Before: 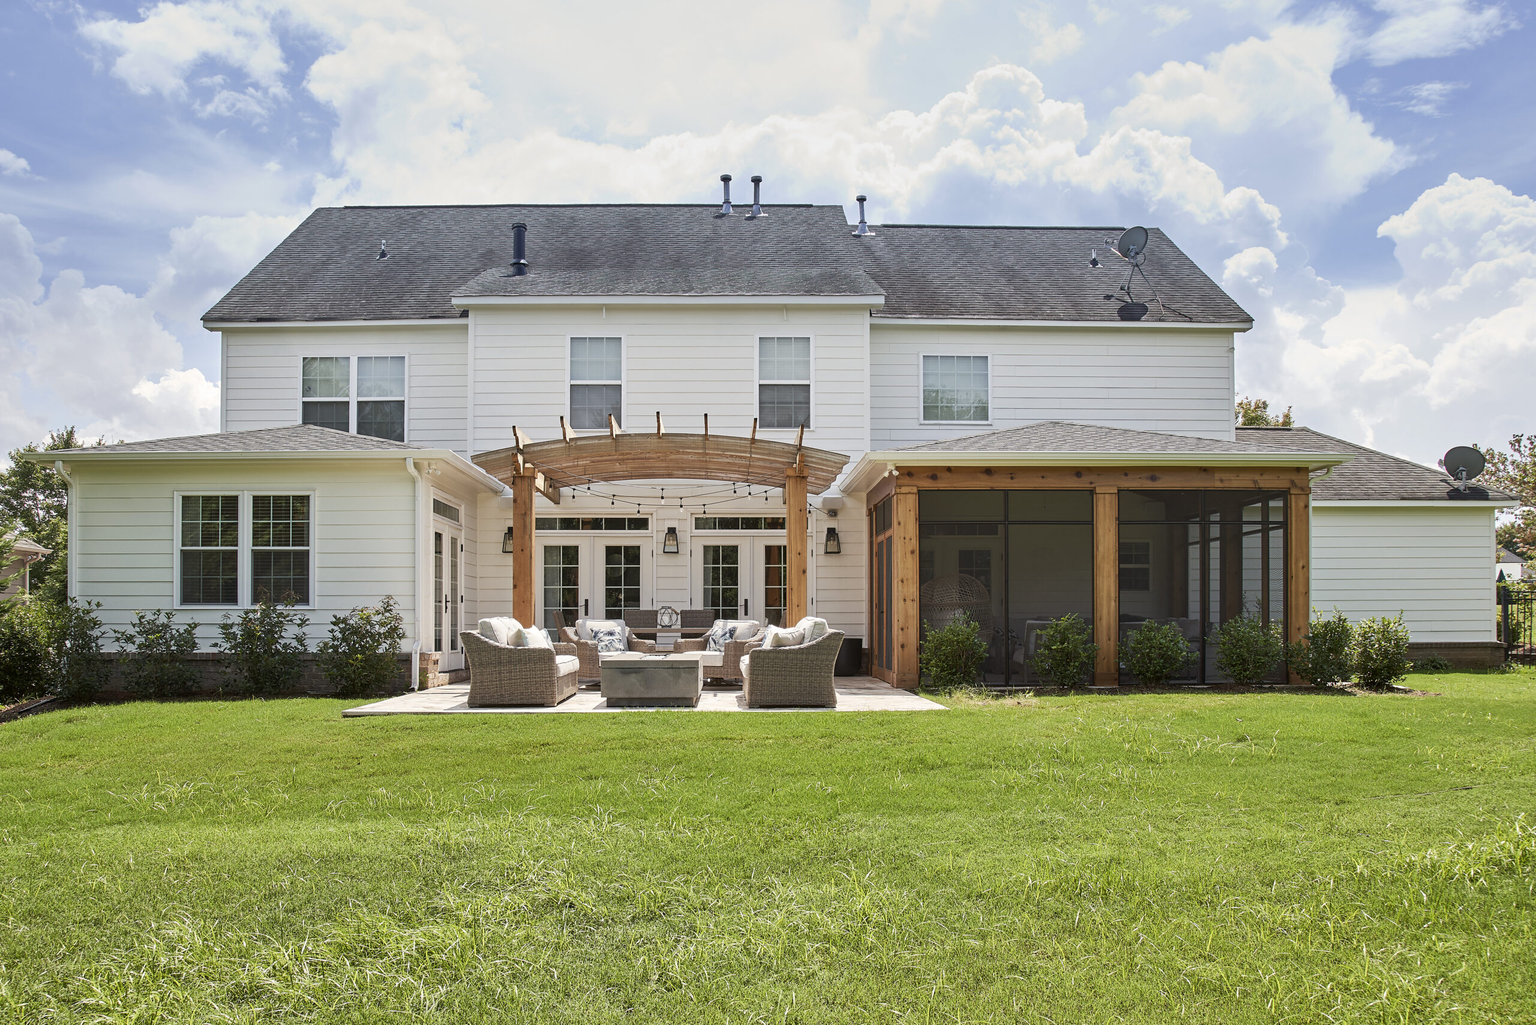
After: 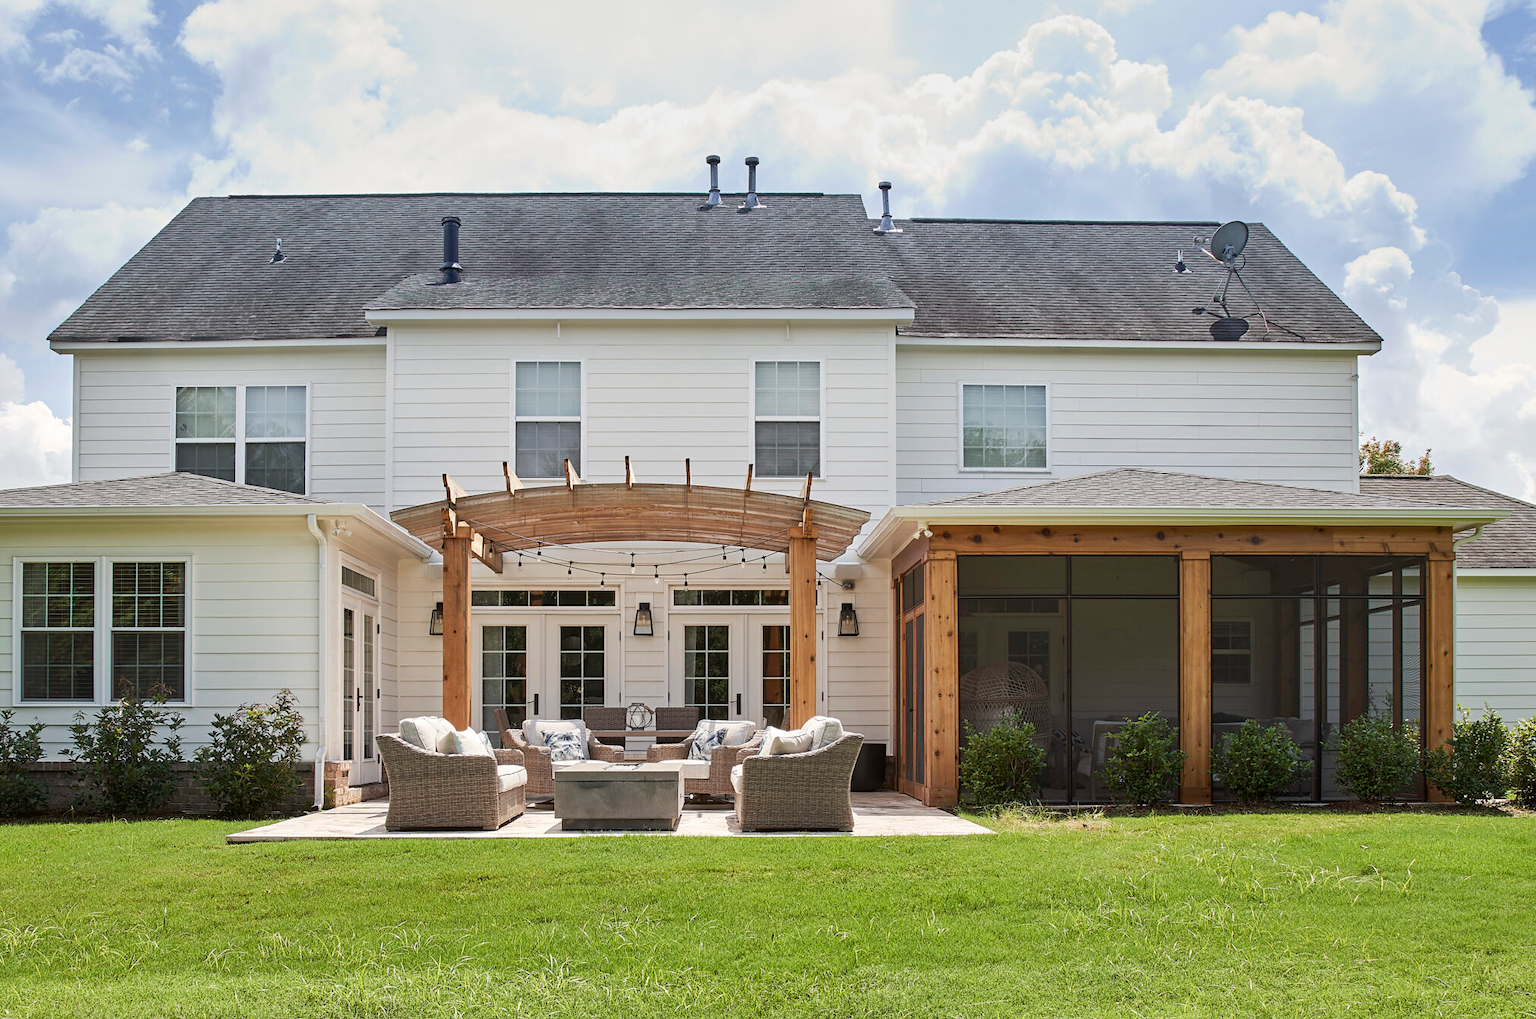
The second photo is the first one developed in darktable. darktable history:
crop and rotate: left 10.671%, top 5.148%, right 10.469%, bottom 16.421%
